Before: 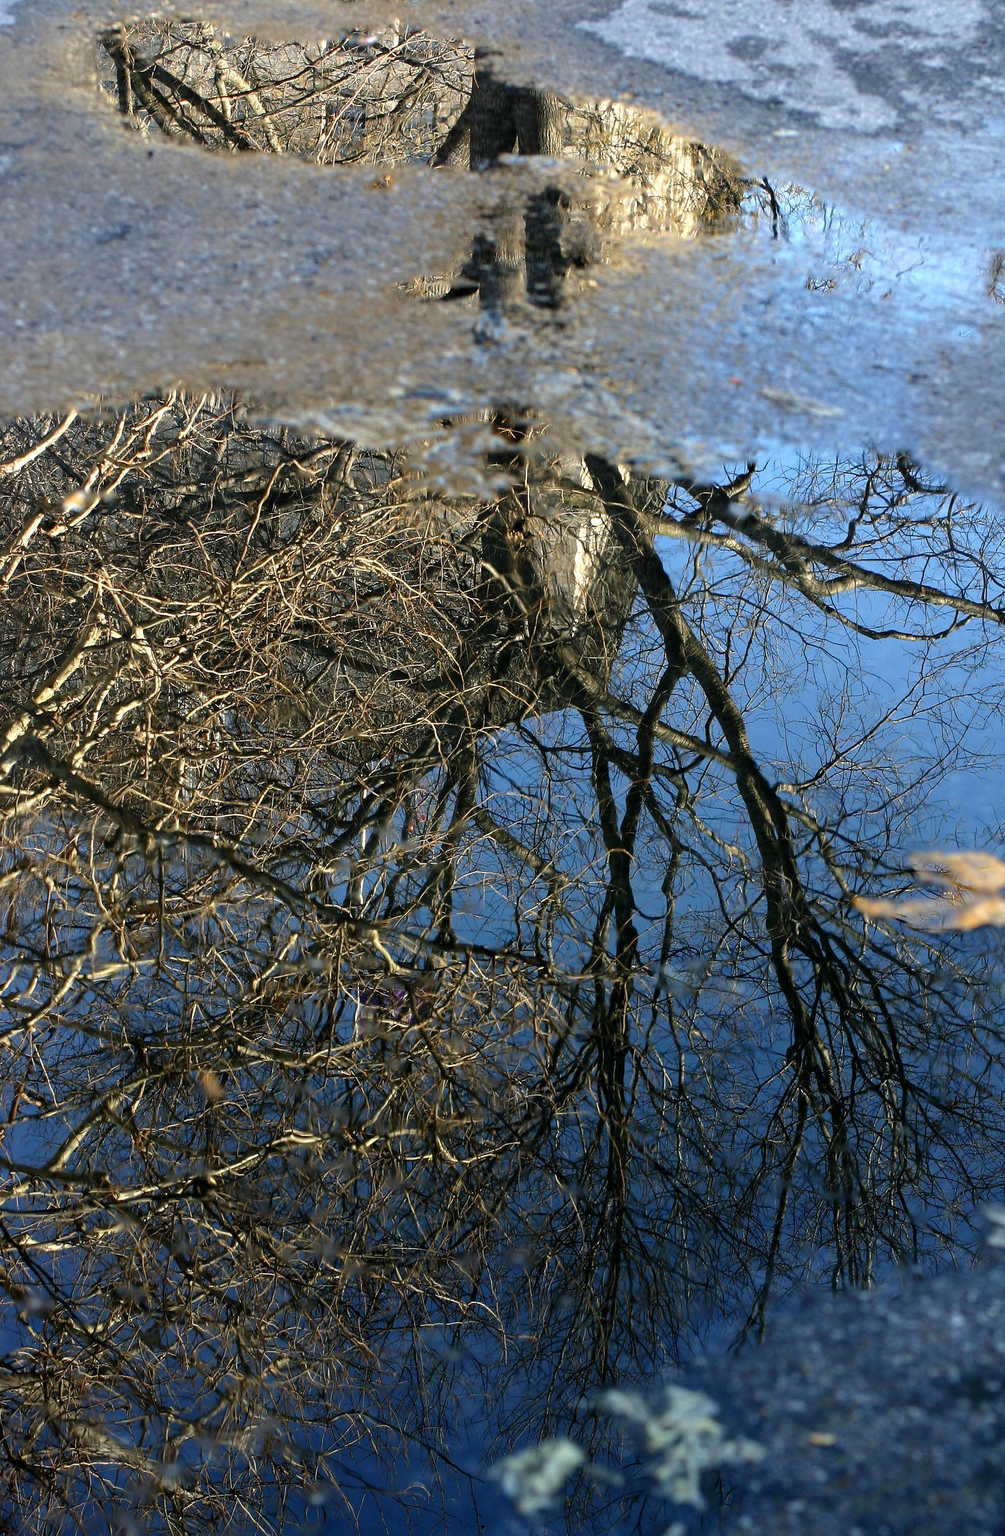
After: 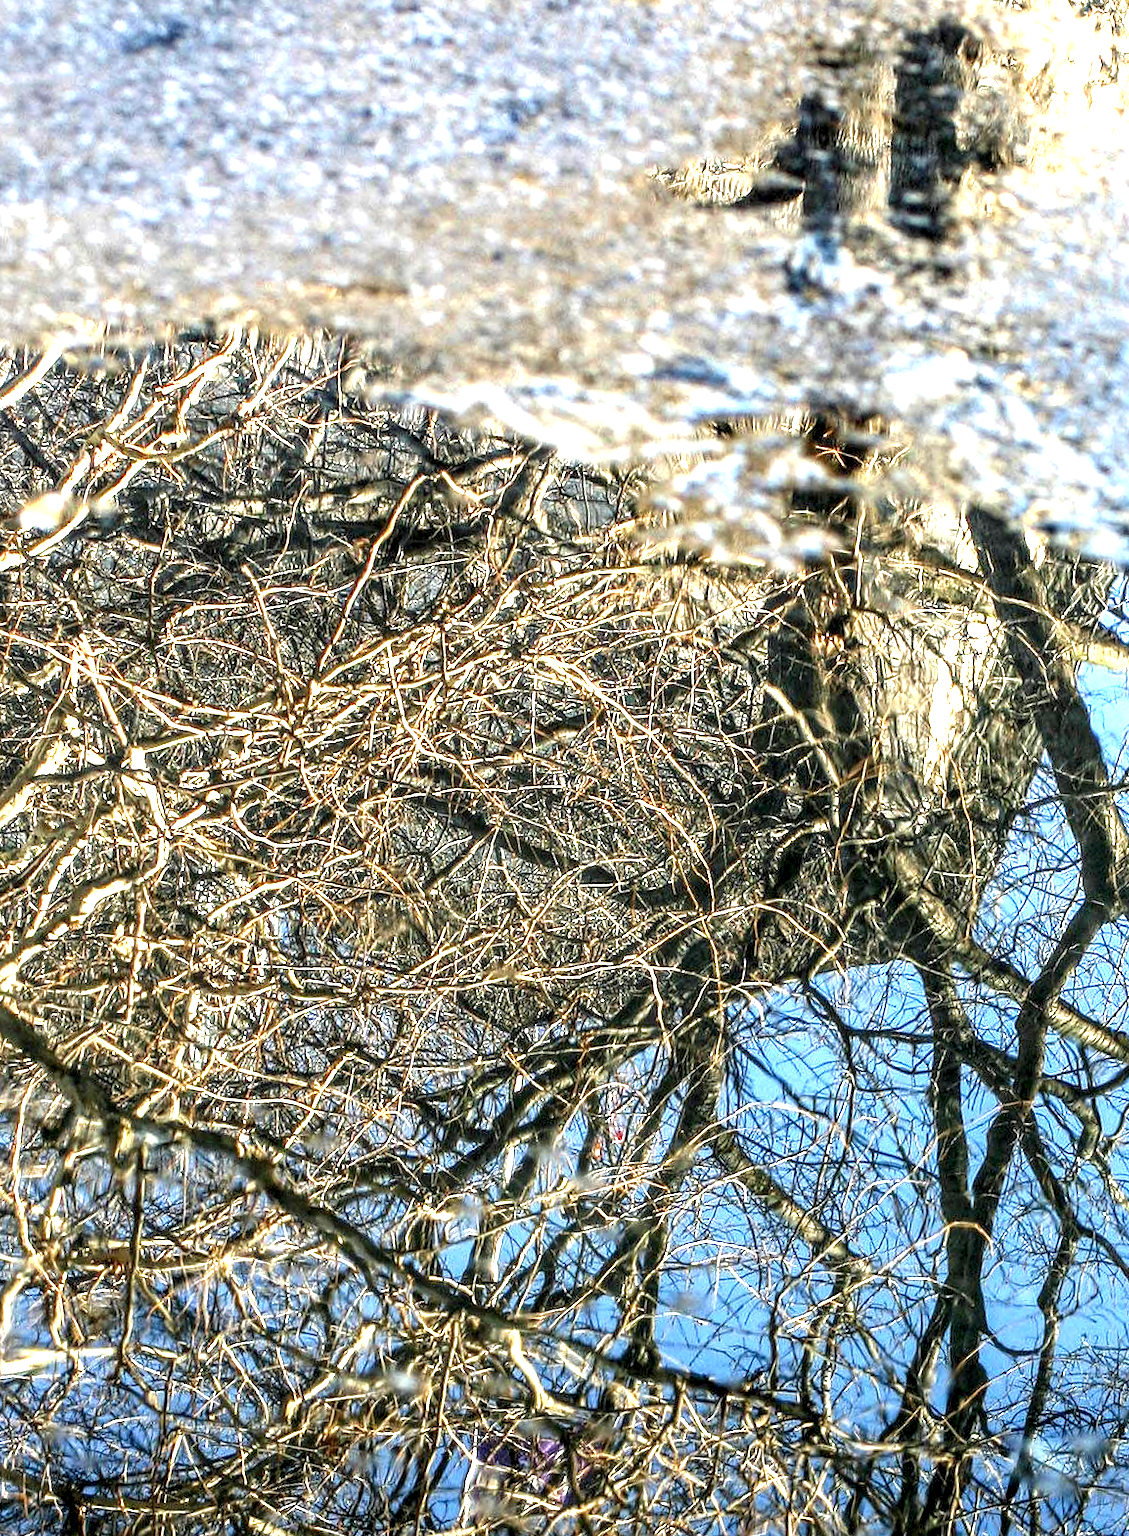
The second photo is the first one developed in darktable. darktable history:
local contrast: highlights 0%, shadows 0%, detail 182%
crop and rotate: angle -4.99°, left 2.122%, top 6.945%, right 27.566%, bottom 30.519%
exposure: black level correction 0, exposure 1.675 EV, compensate exposure bias true, compensate highlight preservation false
